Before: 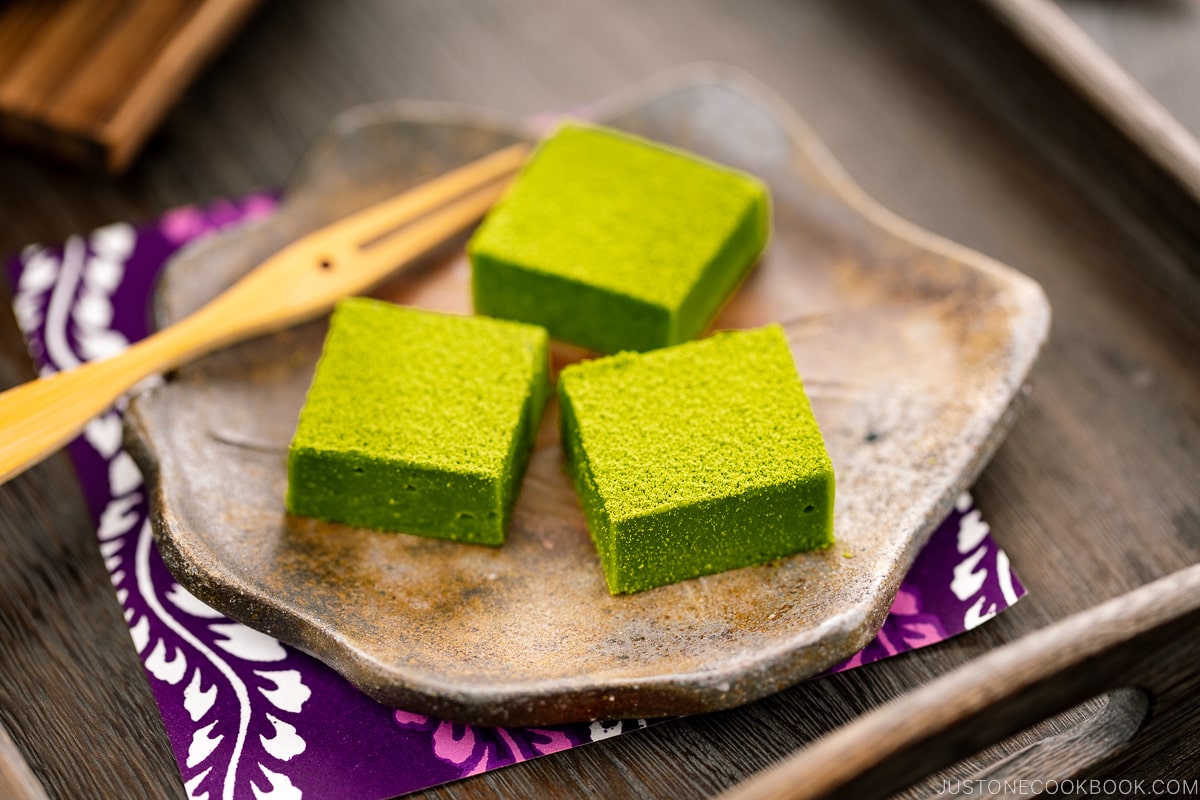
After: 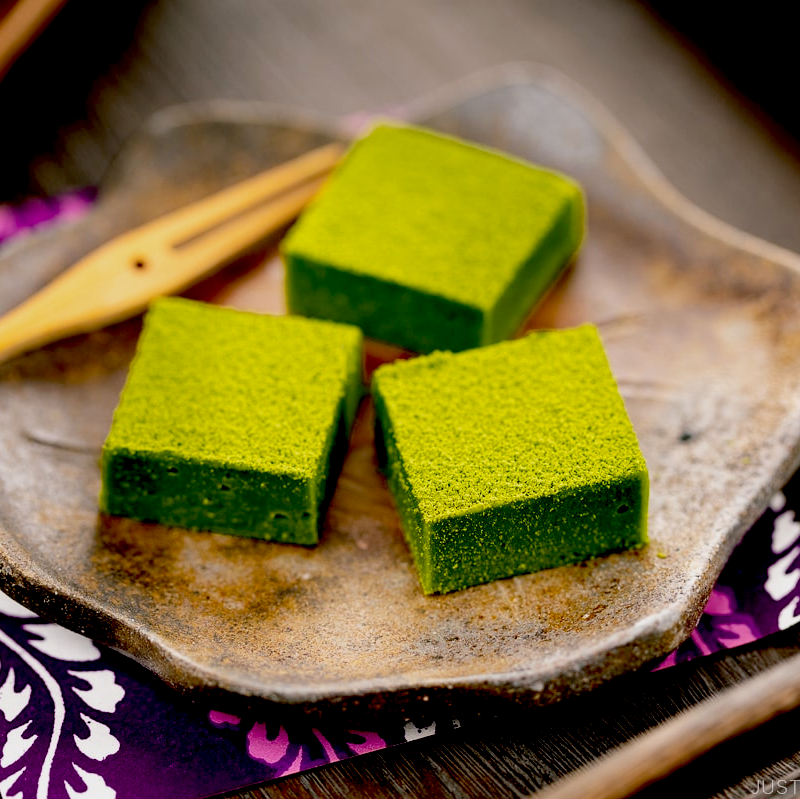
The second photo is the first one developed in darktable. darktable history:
exposure: black level correction 0.046, exposure -0.228 EV, compensate highlight preservation false
crop and rotate: left 15.546%, right 17.787%
